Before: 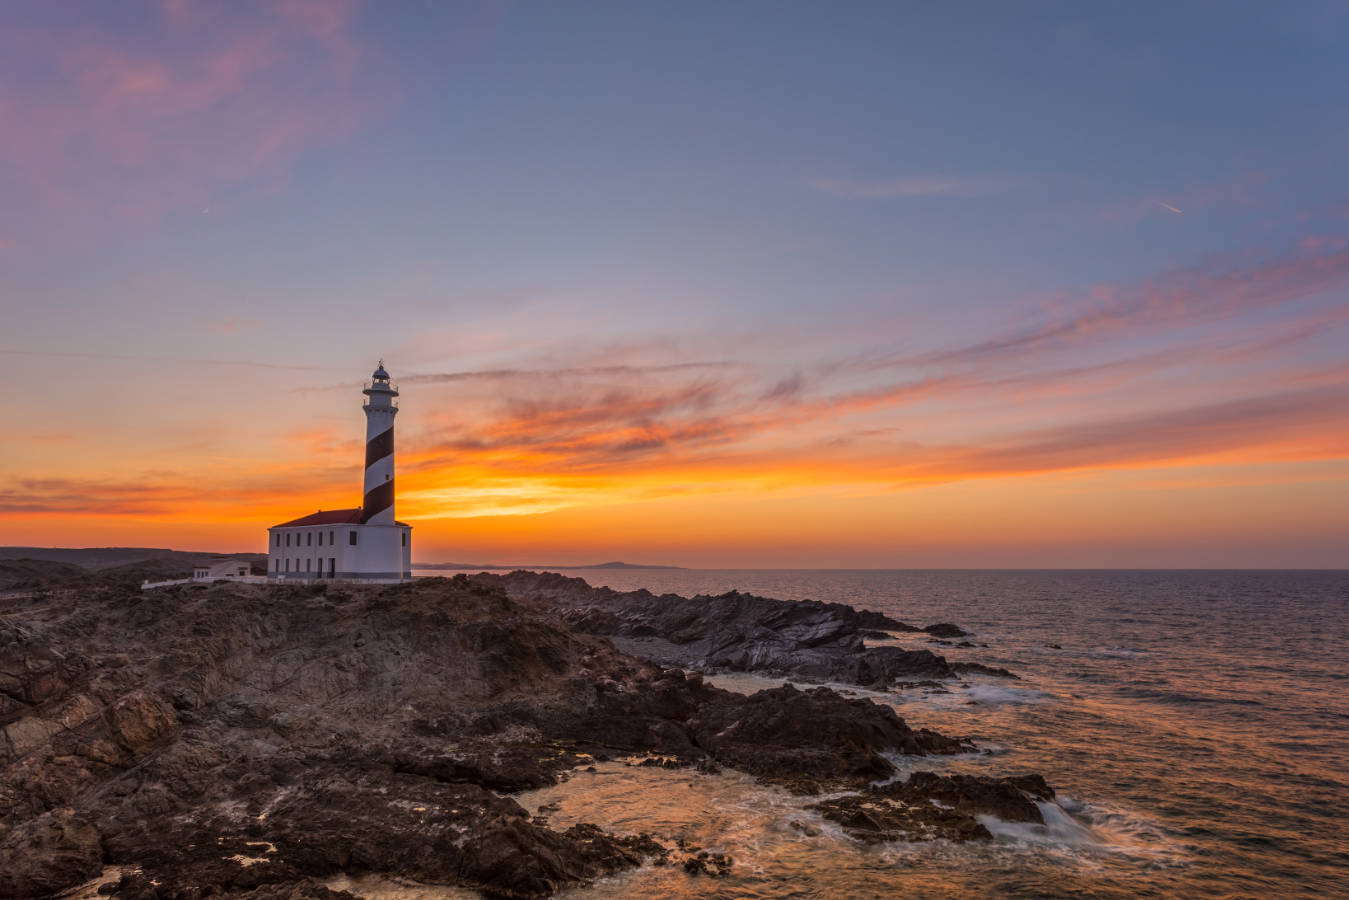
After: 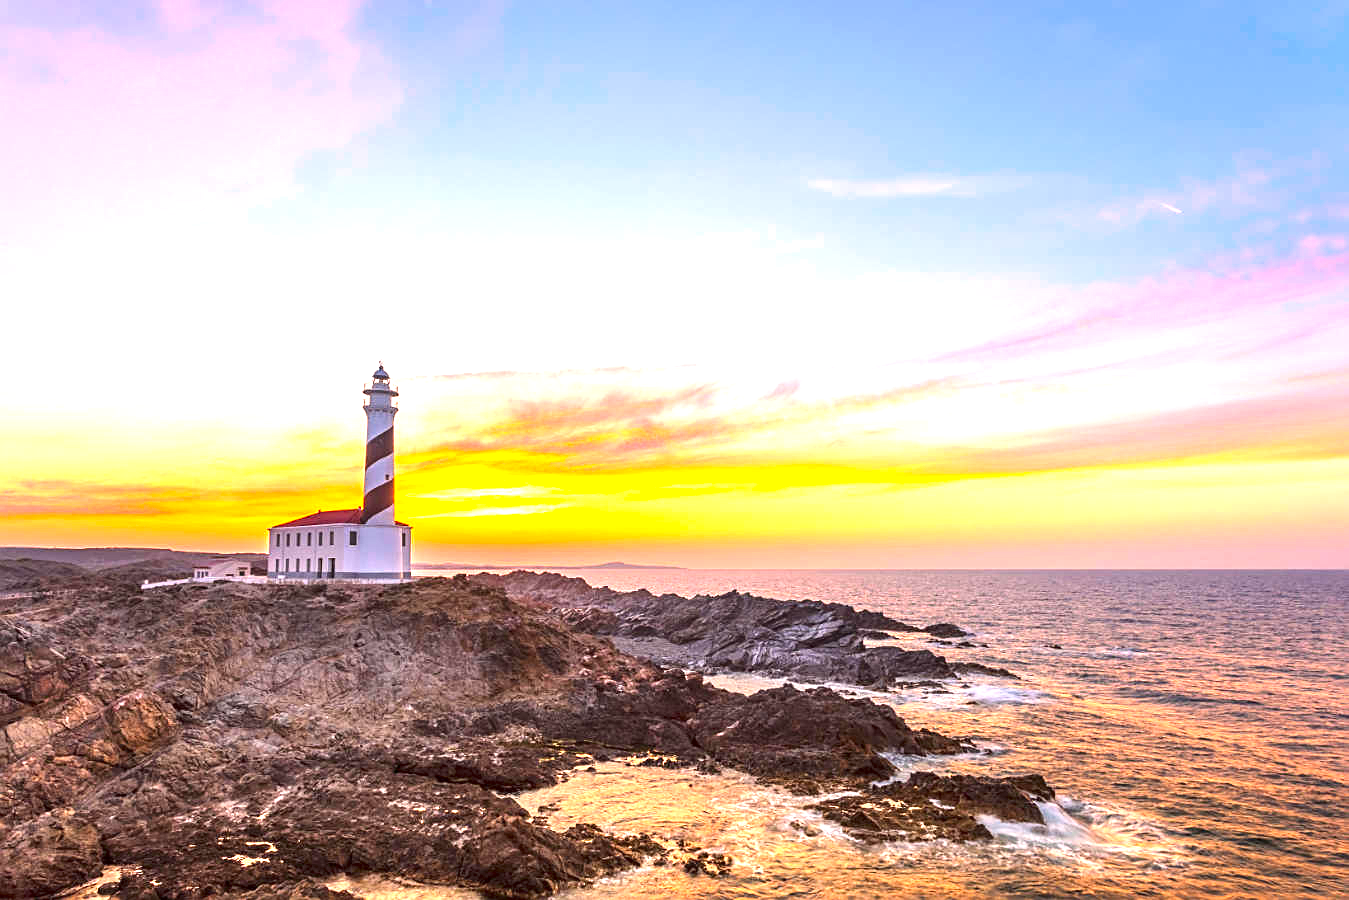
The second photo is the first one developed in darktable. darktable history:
exposure: exposure 2.185 EV, compensate highlight preservation false
sharpen: on, module defaults
contrast brightness saturation: contrast 0.086, saturation 0.275
color zones: curves: ch0 [(0, 0.5) (0.143, 0.5) (0.286, 0.5) (0.429, 0.5) (0.62, 0.489) (0.714, 0.445) (0.844, 0.496) (1, 0.5)]; ch1 [(0, 0.5) (0.143, 0.5) (0.286, 0.5) (0.429, 0.5) (0.571, 0.5) (0.714, 0.523) (0.857, 0.5) (1, 0.5)]
